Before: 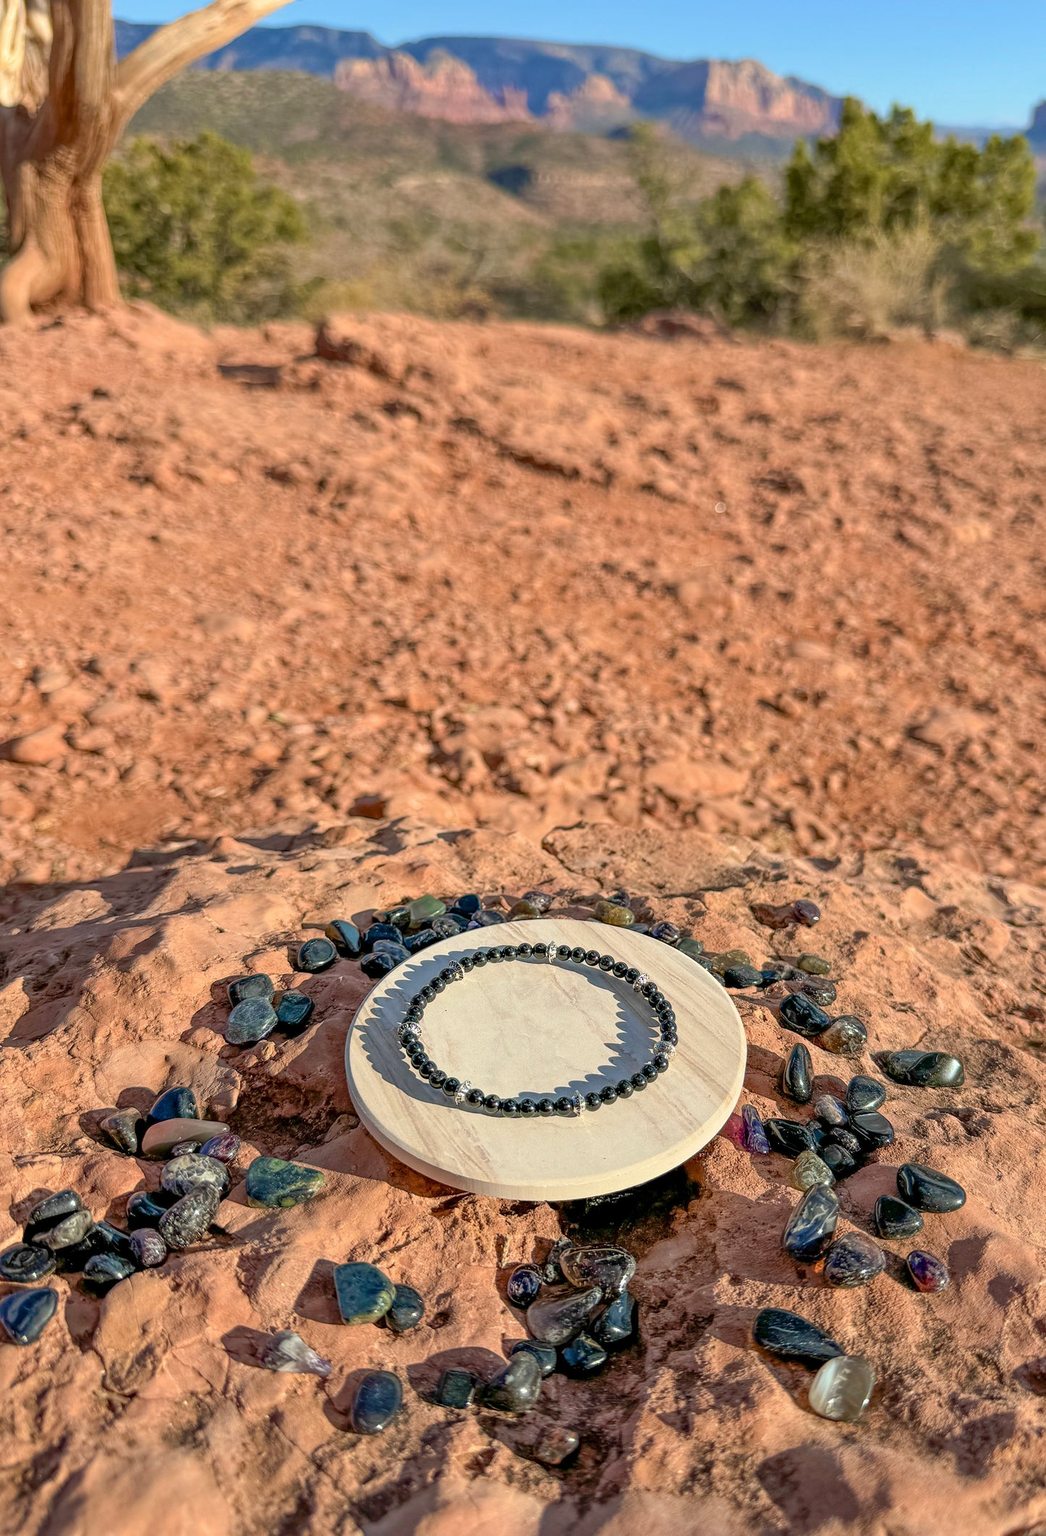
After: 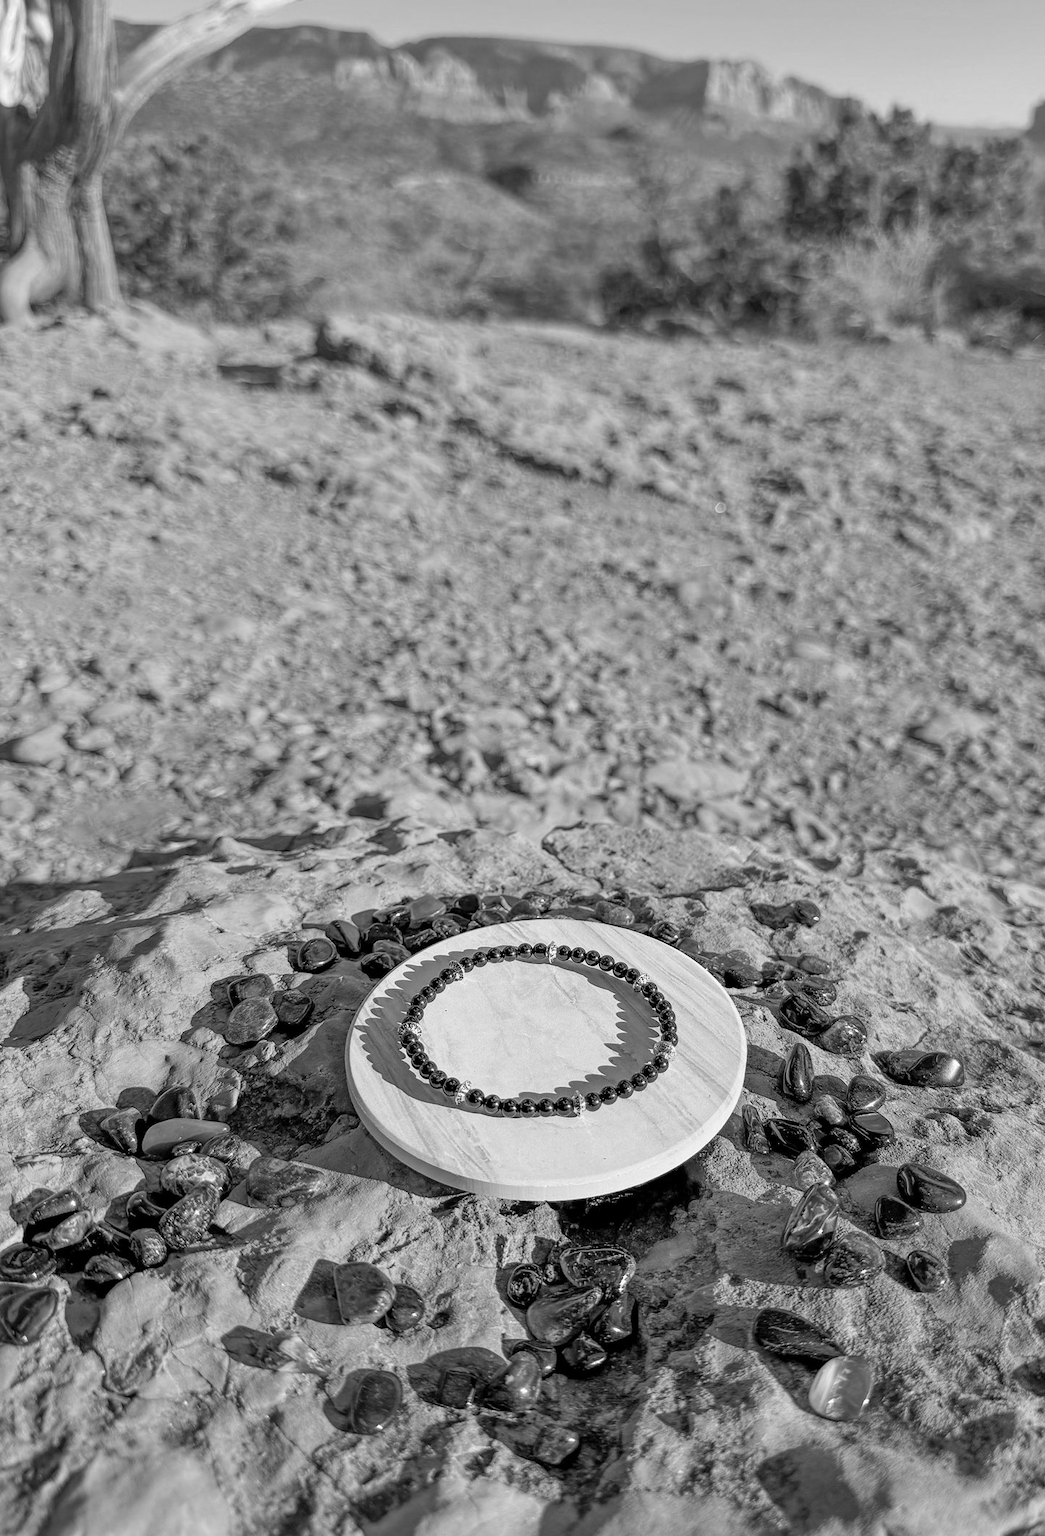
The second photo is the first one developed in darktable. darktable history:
color balance rgb: perceptual saturation grading › global saturation 10%, global vibrance 10%
monochrome: size 3.1
